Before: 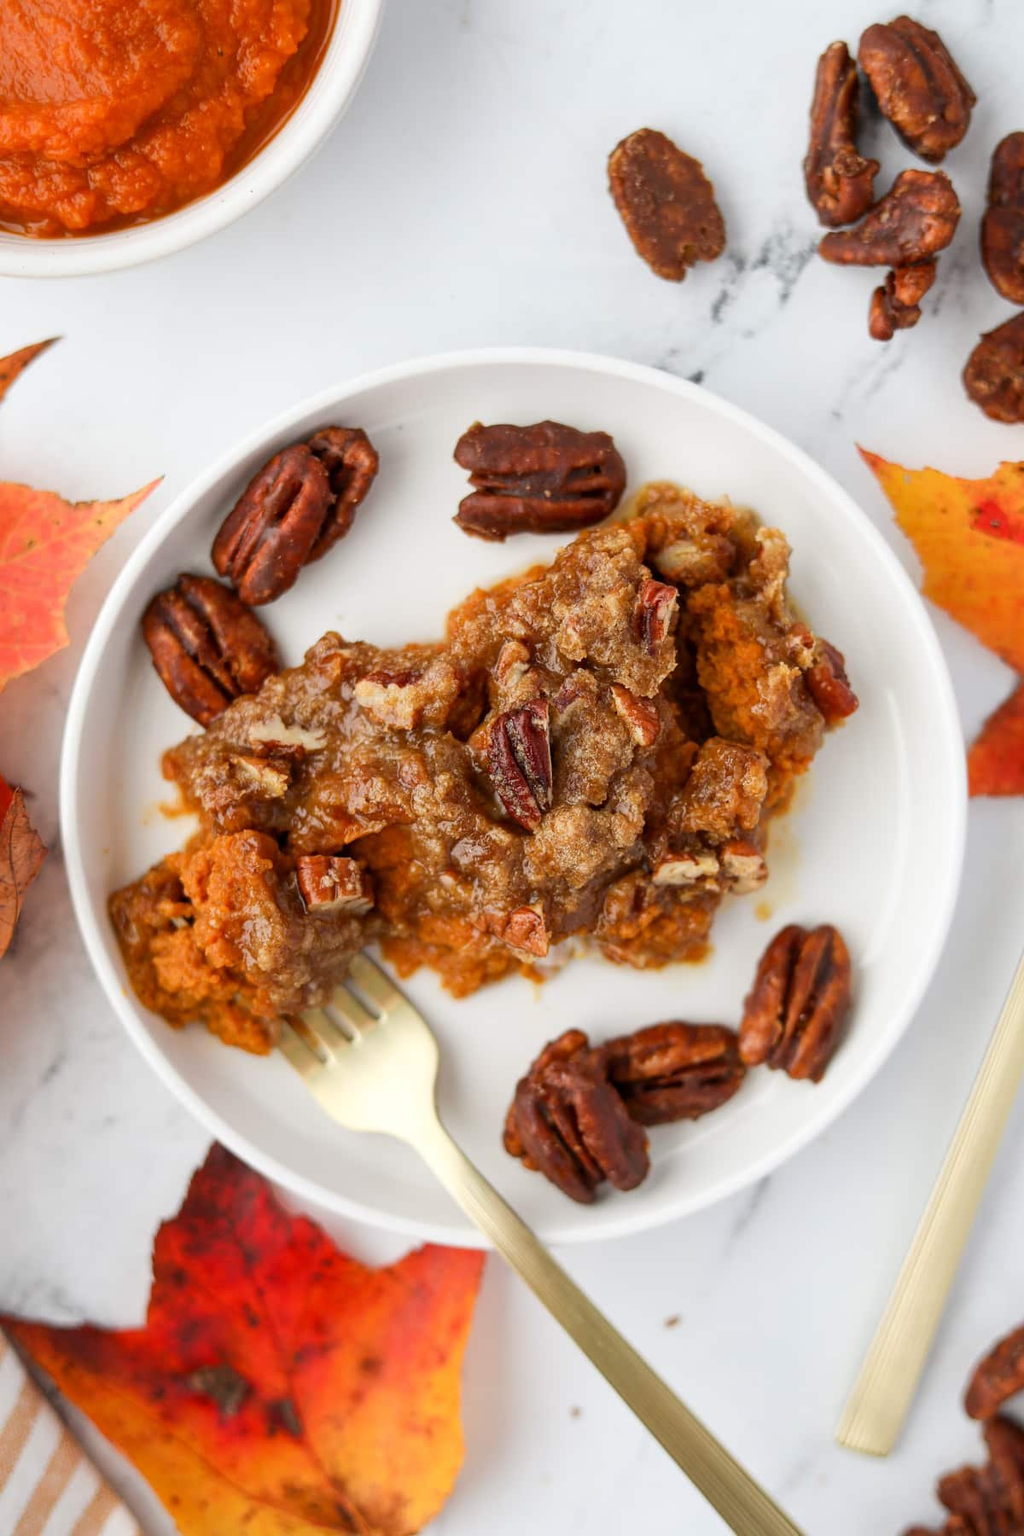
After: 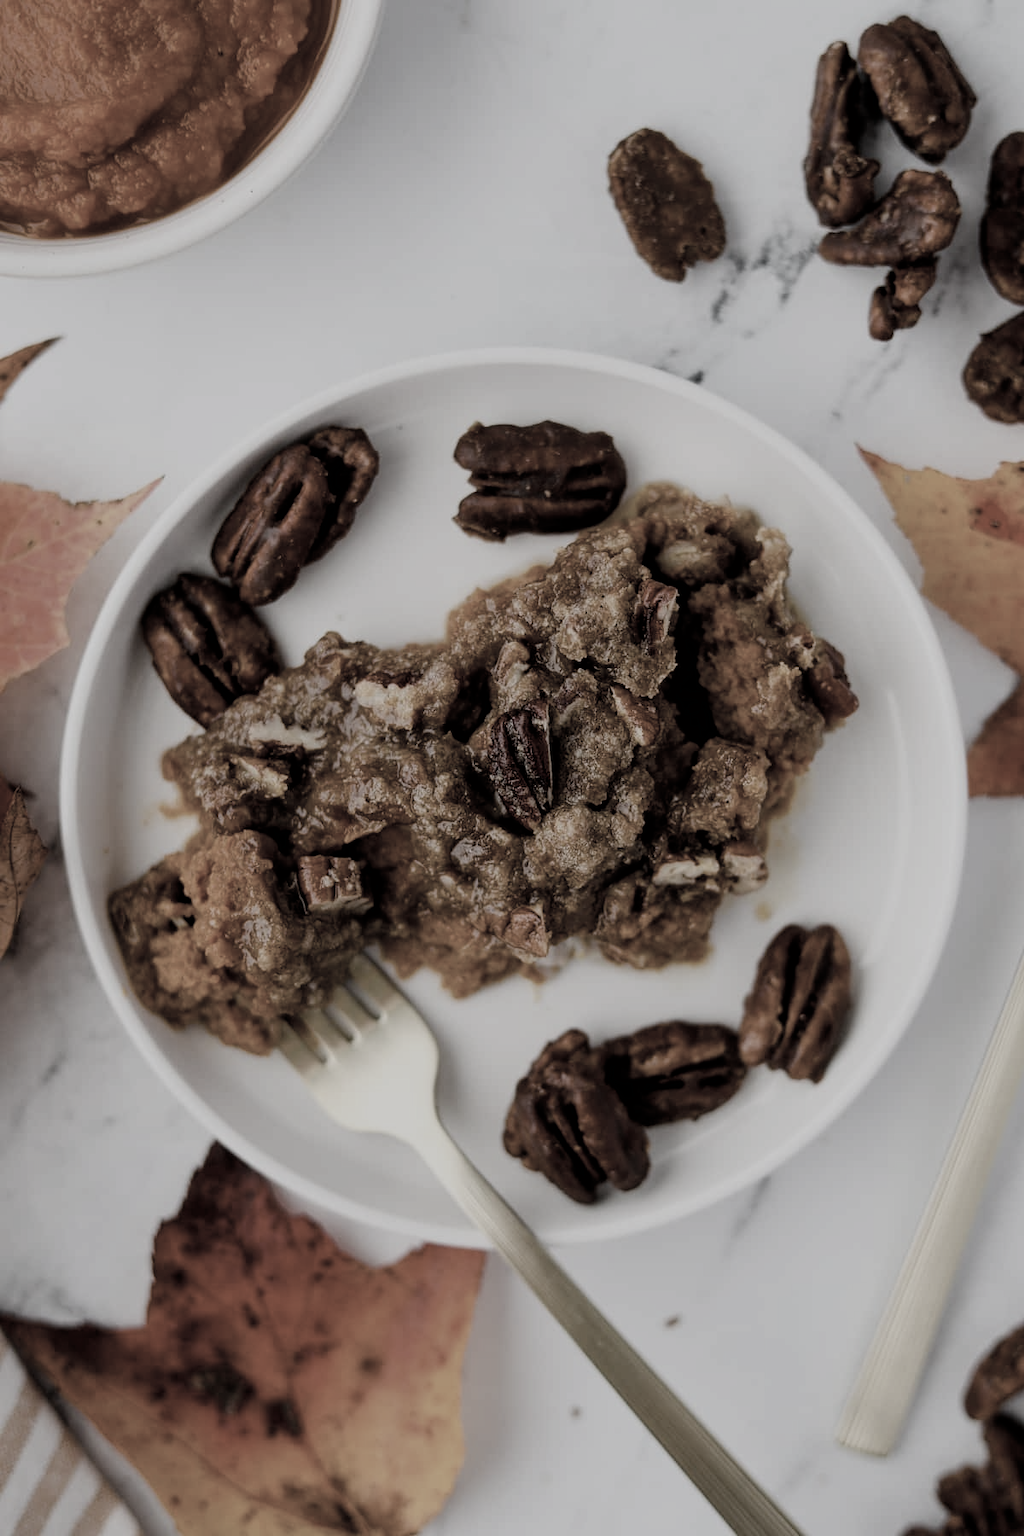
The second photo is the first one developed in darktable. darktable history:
exposure: black level correction 0, exposure -0.862 EV, compensate exposure bias true, compensate highlight preservation false
color zones: curves: ch1 [(0, 0.153) (0.143, 0.15) (0.286, 0.151) (0.429, 0.152) (0.571, 0.152) (0.714, 0.151) (0.857, 0.151) (1, 0.153)]
color balance rgb: highlights gain › chroma 0.255%, highlights gain › hue 331.71°, global offset › luminance -0.273%, global offset › hue 258.61°, linear chroma grading › shadows -7.327%, linear chroma grading › highlights -7.138%, linear chroma grading › global chroma -10.612%, linear chroma grading › mid-tones -8.41%, perceptual saturation grading › global saturation 20%, perceptual saturation grading › highlights -25.154%, perceptual saturation grading › shadows 25.378%, global vibrance 40.203%
filmic rgb: black relative exposure -16 EV, white relative exposure 6.25 EV, hardness 5.06, contrast 1.349, iterations of high-quality reconstruction 0
